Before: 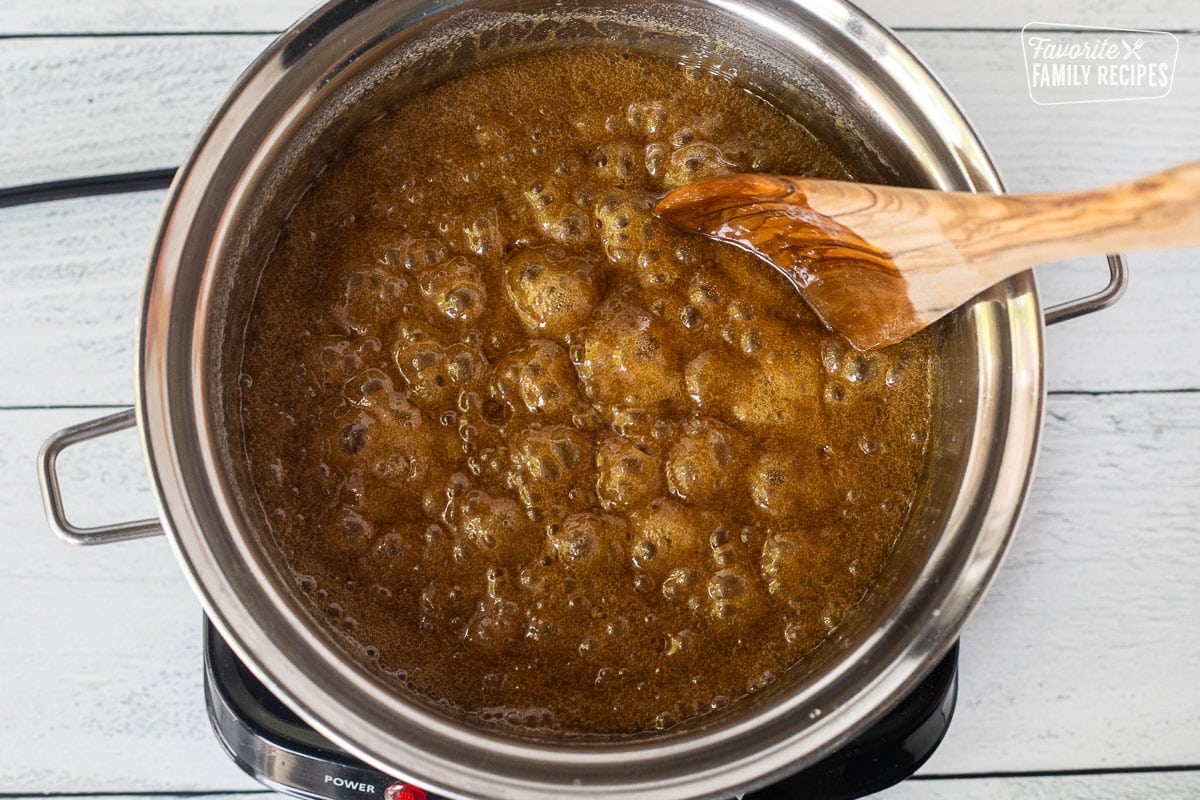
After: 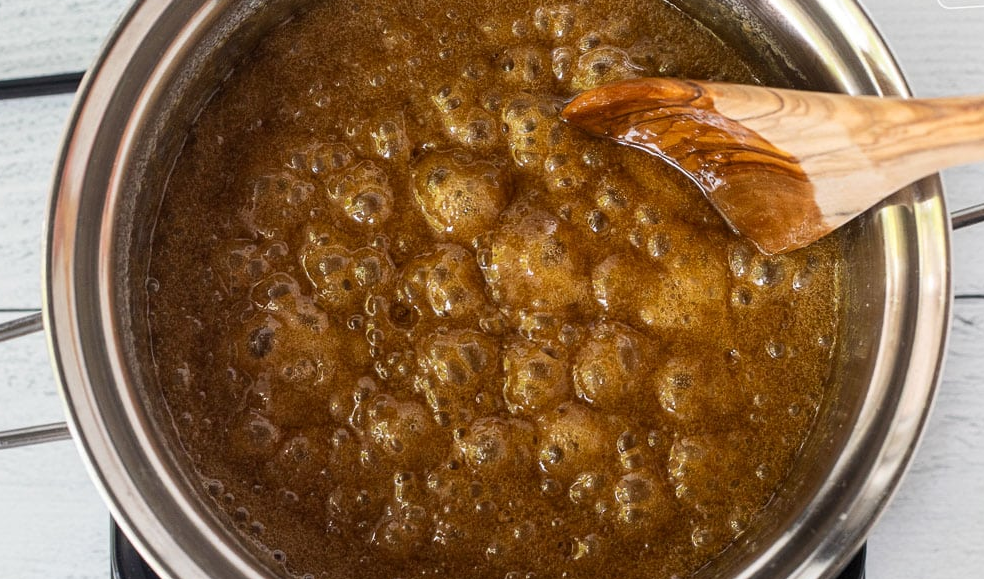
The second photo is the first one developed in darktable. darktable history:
crop: left 7.763%, top 12.054%, right 10.223%, bottom 15.468%
